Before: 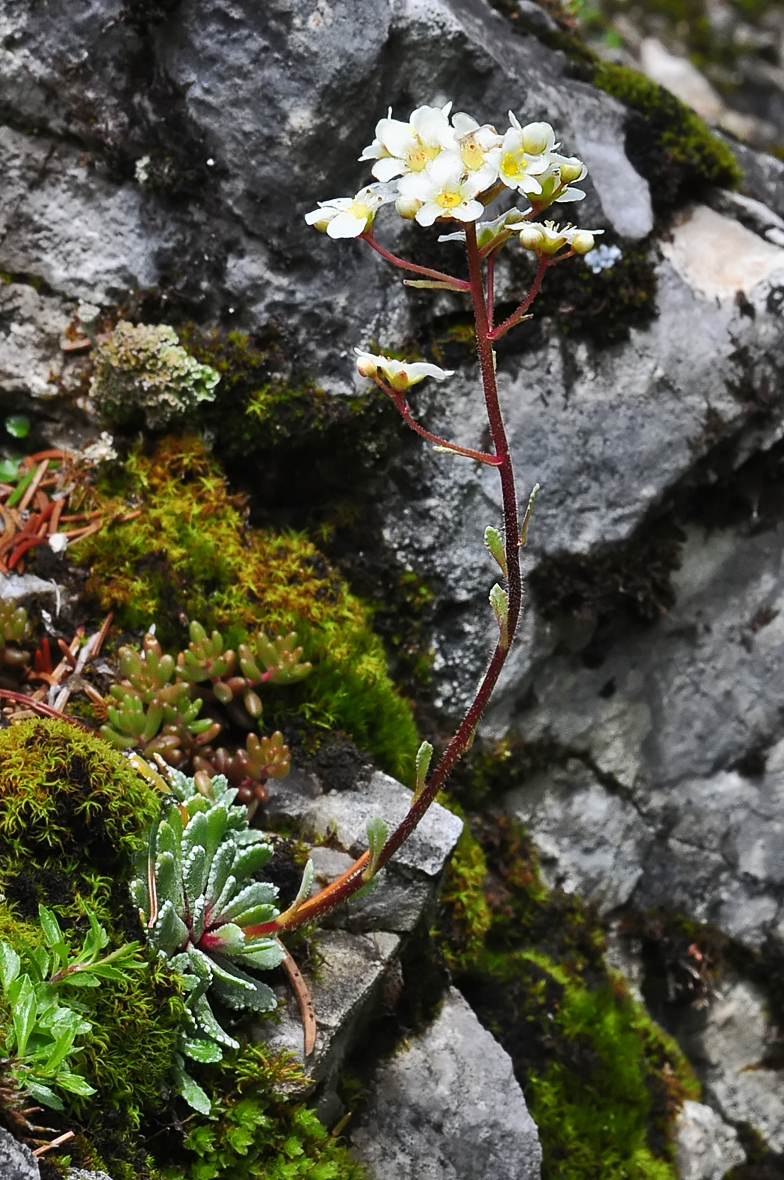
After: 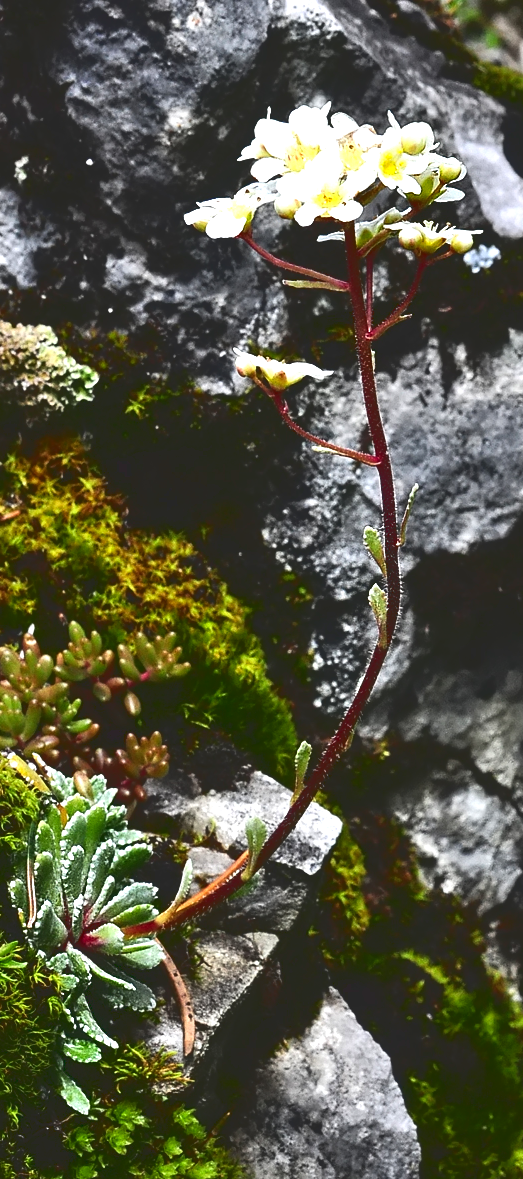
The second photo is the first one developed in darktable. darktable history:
crop and rotate: left 15.504%, right 17.758%
local contrast: highlights 100%, shadows 98%, detail 120%, midtone range 0.2
exposure: black level correction 0, exposure 0.702 EV, compensate highlight preservation false
contrast brightness saturation: contrast 0.038, saturation 0.073
base curve: curves: ch0 [(0, 0.02) (0.083, 0.036) (1, 1)]
